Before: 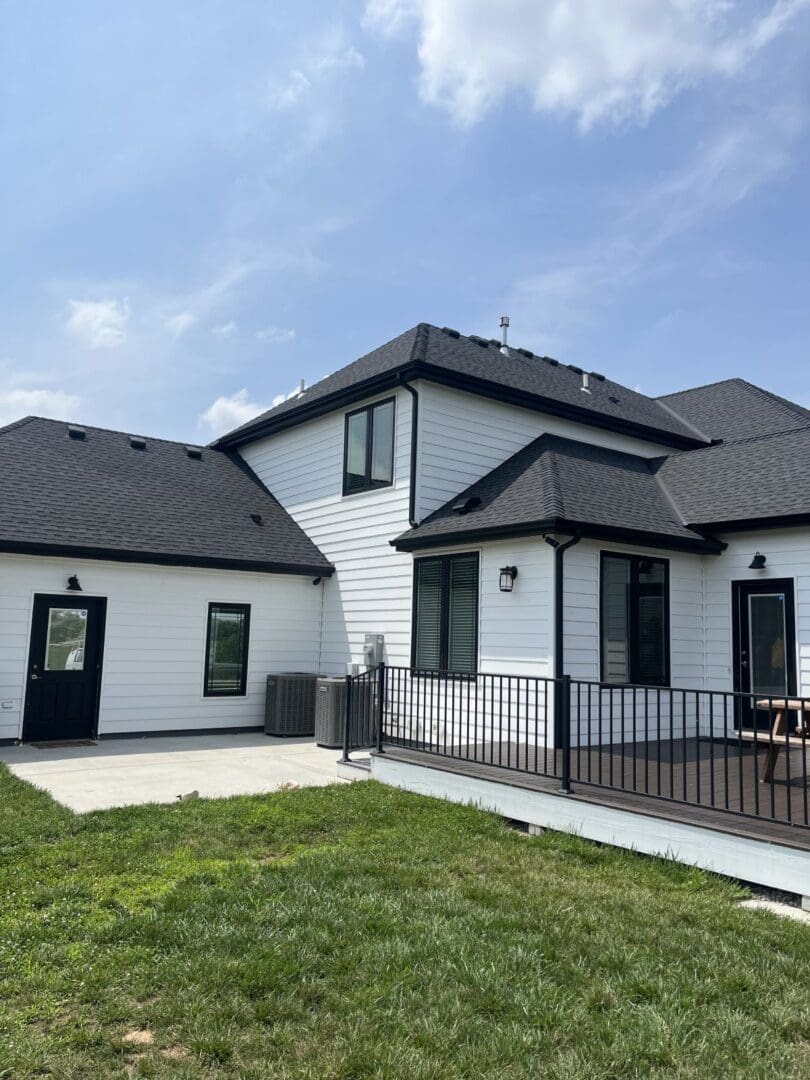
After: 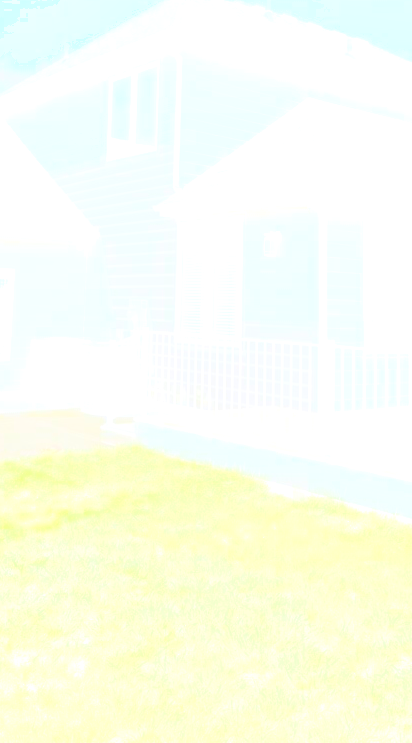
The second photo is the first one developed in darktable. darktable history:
crop and rotate: left 29.237%, top 31.152%, right 19.807%
shadows and highlights: highlights 70.7, soften with gaussian
exposure: black level correction 0.001, exposure 0.955 EV, compensate exposure bias true, compensate highlight preservation false
bloom: size 70%, threshold 25%, strength 70%
contrast brightness saturation: contrast 0.39, brightness 0.1
